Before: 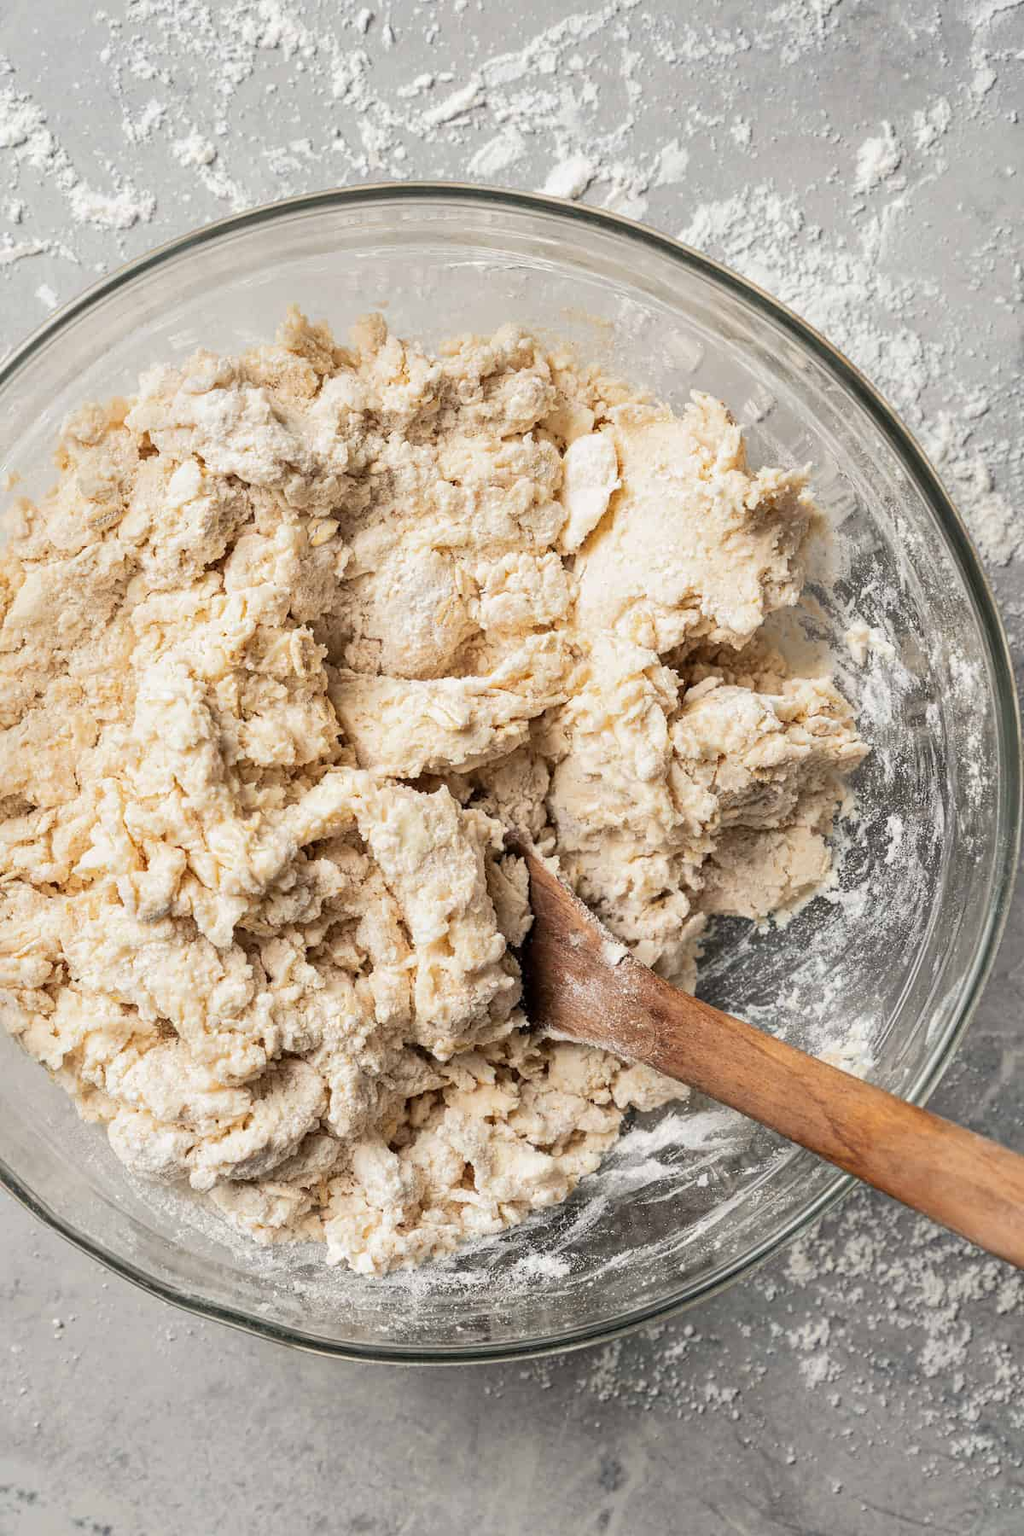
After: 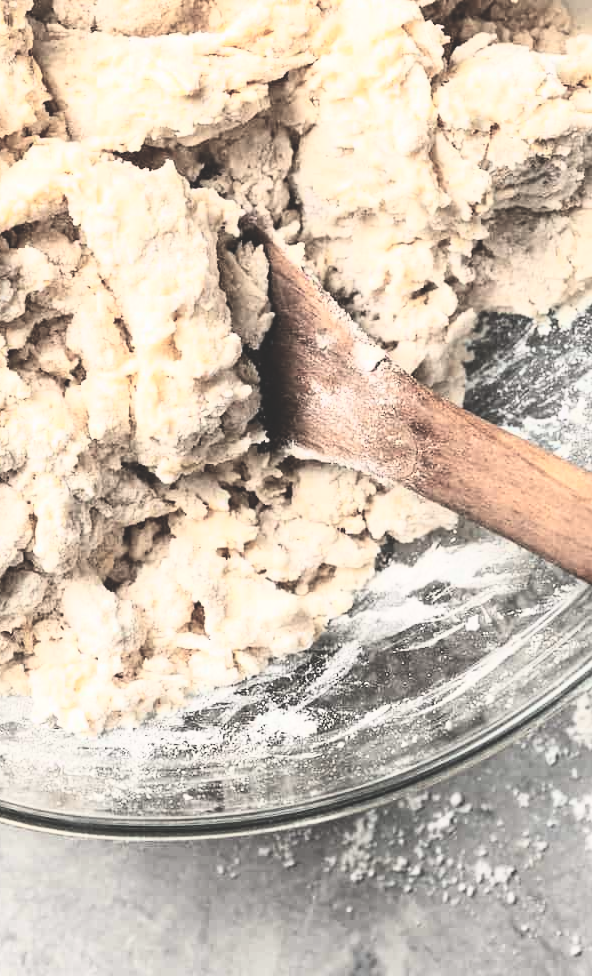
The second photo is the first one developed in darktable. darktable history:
tone curve: curves: ch0 [(0, 0) (0.003, 0.005) (0.011, 0.008) (0.025, 0.01) (0.044, 0.014) (0.069, 0.017) (0.1, 0.022) (0.136, 0.028) (0.177, 0.037) (0.224, 0.049) (0.277, 0.091) (0.335, 0.168) (0.399, 0.292) (0.468, 0.463) (0.543, 0.637) (0.623, 0.792) (0.709, 0.903) (0.801, 0.963) (0.898, 0.985) (1, 1)], color space Lab, independent channels, preserve colors none
crop: left 29.33%, top 42.263%, right 21.266%, bottom 3.47%
exposure: black level correction -0.087, compensate highlight preservation false
